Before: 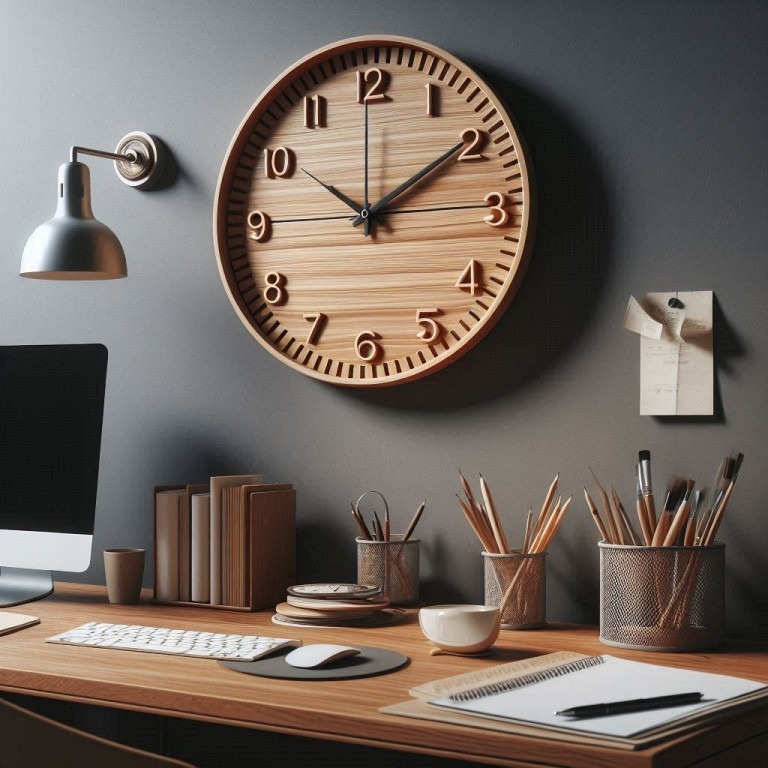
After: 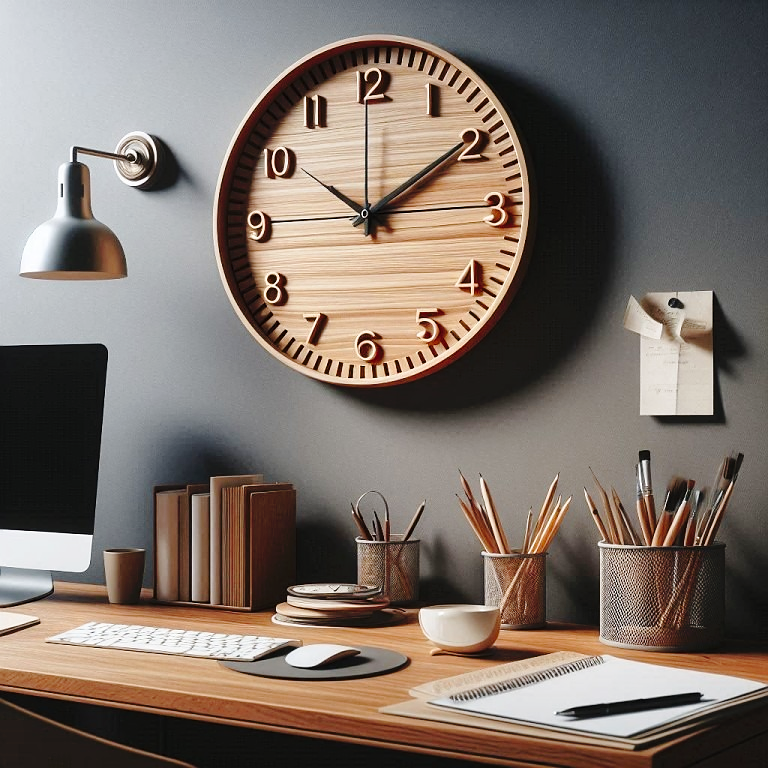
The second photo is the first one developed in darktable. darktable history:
tone curve: curves: ch0 [(0, 0) (0.003, 0.015) (0.011, 0.019) (0.025, 0.027) (0.044, 0.041) (0.069, 0.055) (0.1, 0.079) (0.136, 0.099) (0.177, 0.149) (0.224, 0.216) (0.277, 0.292) (0.335, 0.383) (0.399, 0.474) (0.468, 0.556) (0.543, 0.632) (0.623, 0.711) (0.709, 0.789) (0.801, 0.871) (0.898, 0.944) (1, 1)], preserve colors none
sharpen: radius 0.969, amount 0.604
